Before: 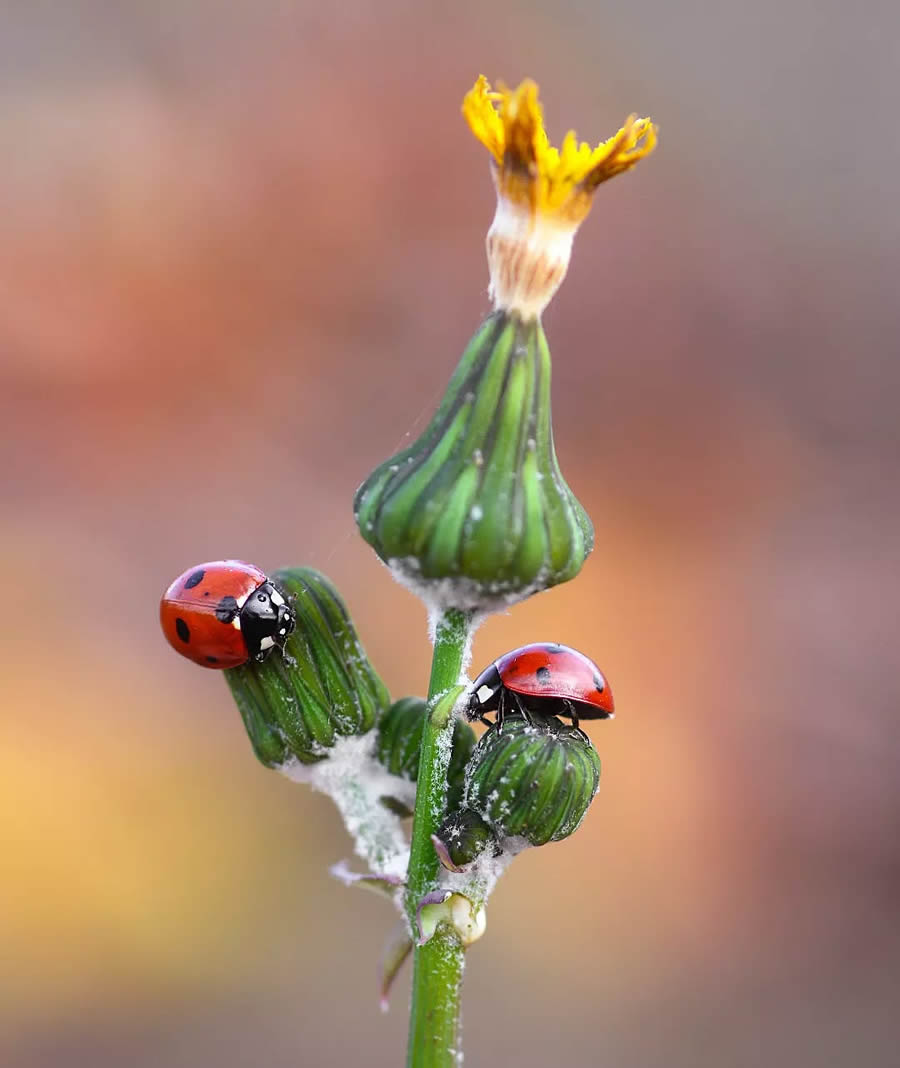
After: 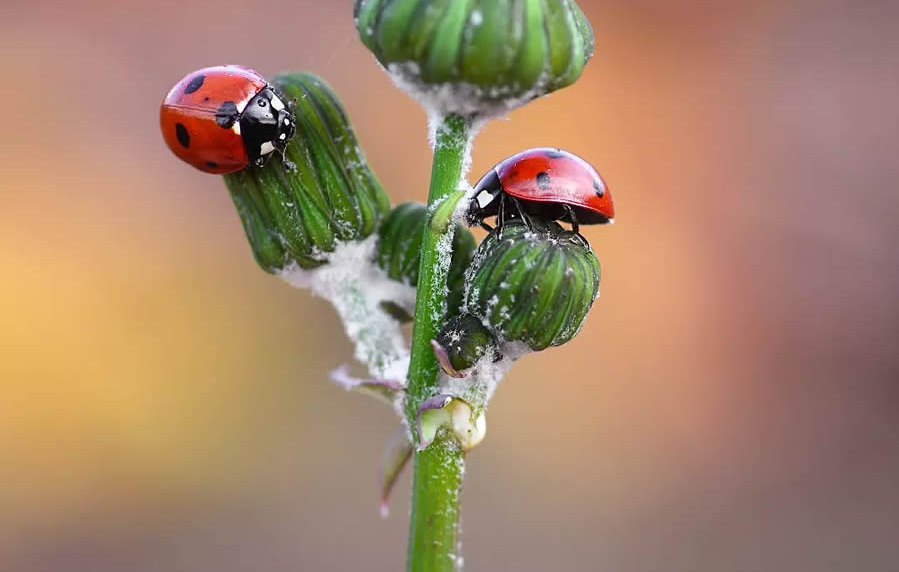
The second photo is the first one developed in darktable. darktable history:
crop and rotate: top 46.437%, right 0.015%
